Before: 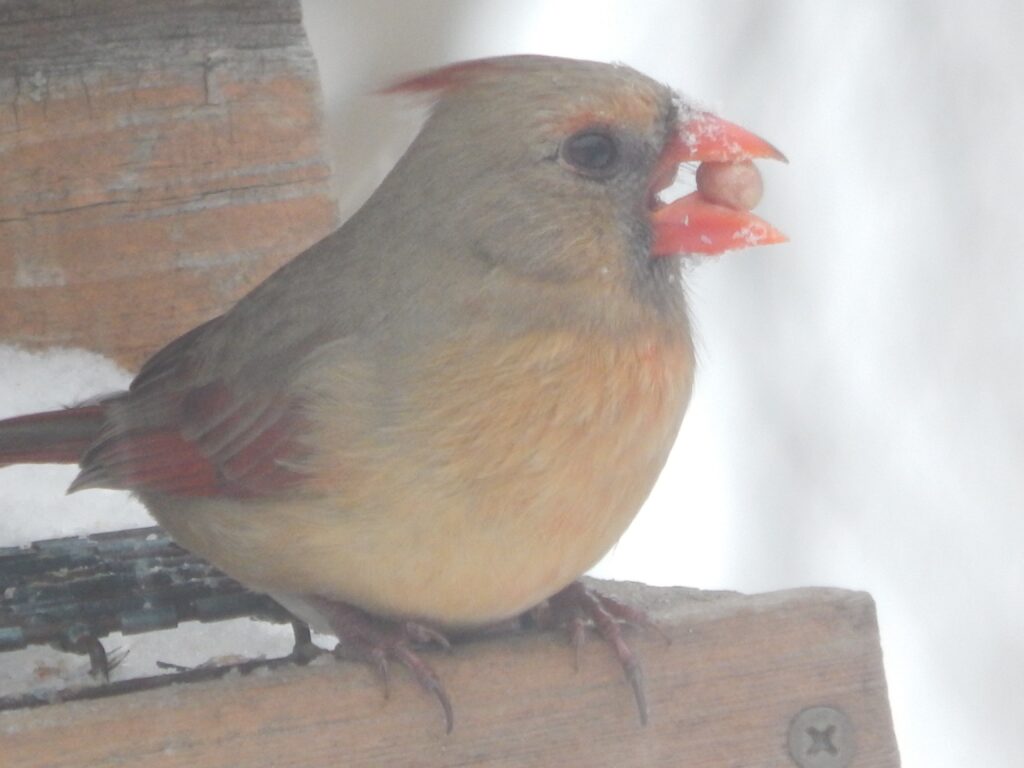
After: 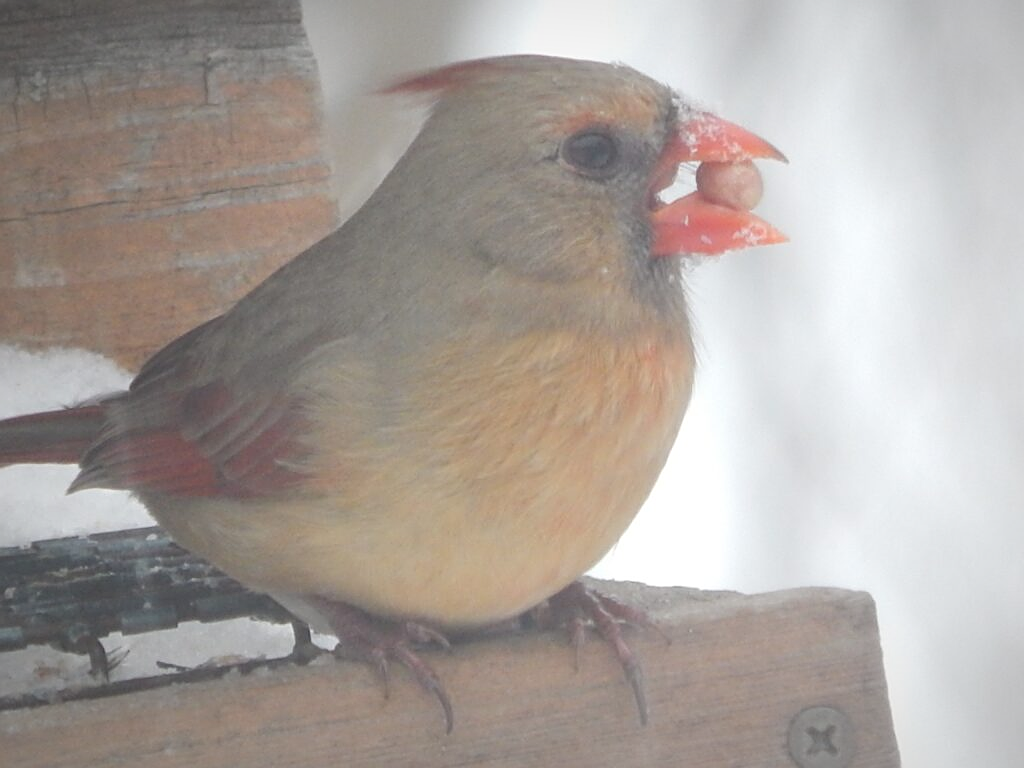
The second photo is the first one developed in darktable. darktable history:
vignetting: fall-off radius 100%, width/height ratio 1.337
sharpen: on, module defaults
